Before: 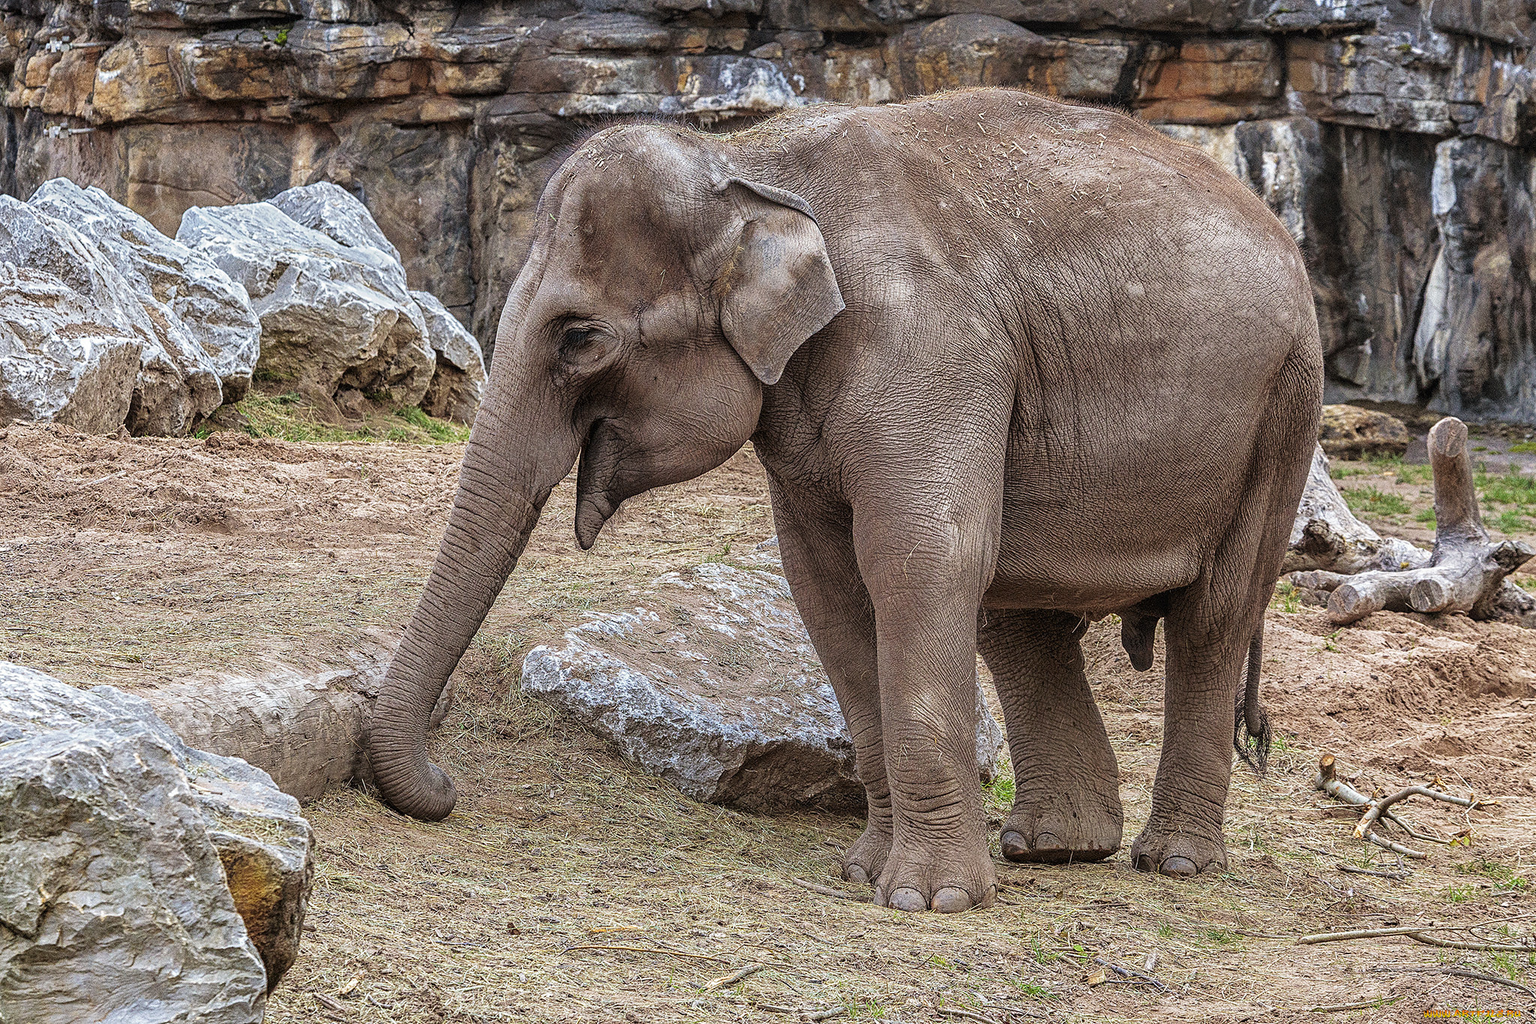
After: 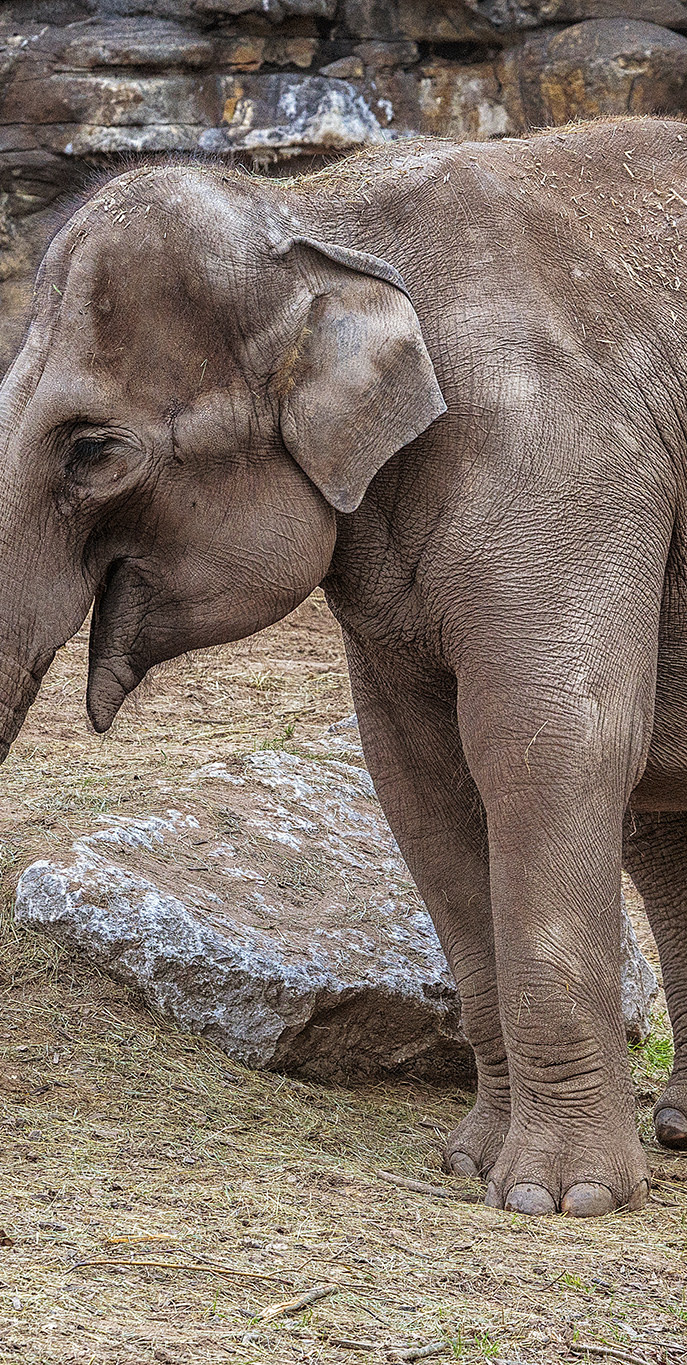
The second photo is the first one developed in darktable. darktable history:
crop: left 33.249%, right 33.183%
